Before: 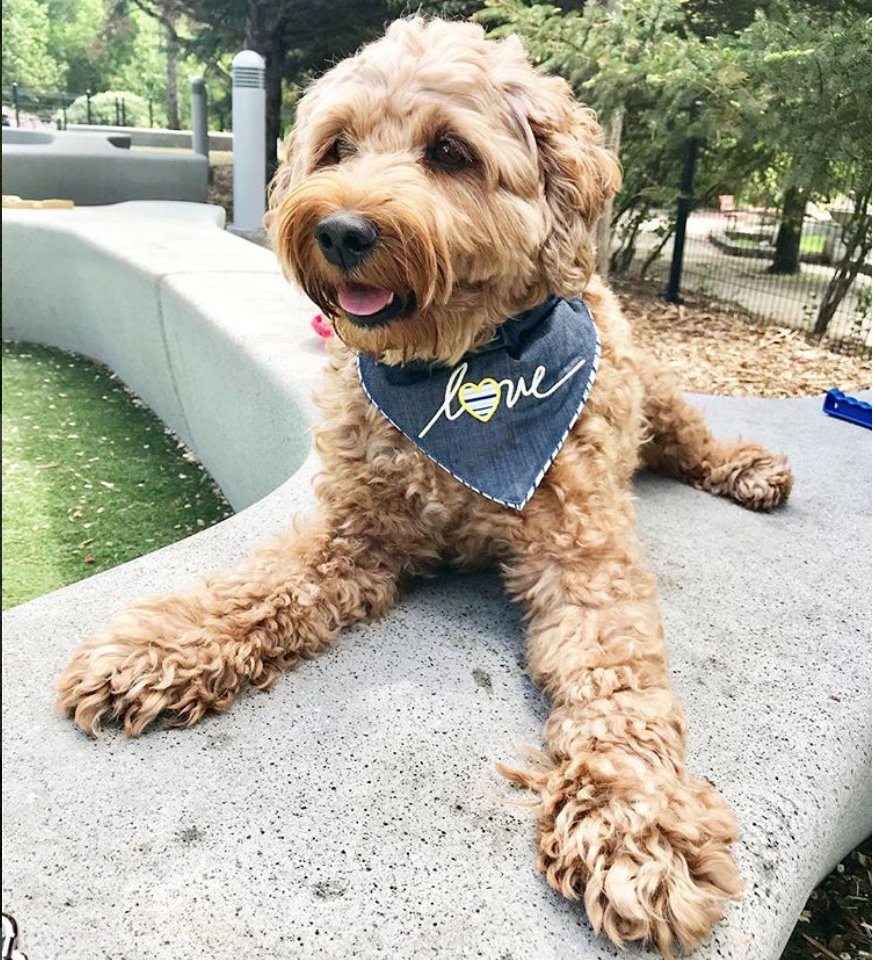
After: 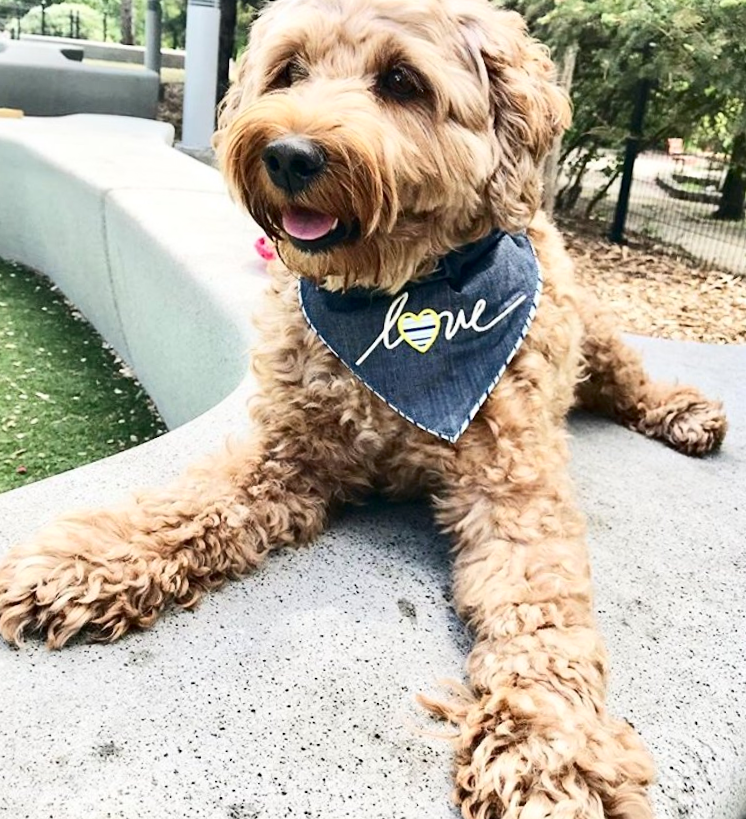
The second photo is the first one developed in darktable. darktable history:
crop and rotate: angle -2.91°, left 5.236%, top 5.214%, right 4.76%, bottom 4.727%
contrast brightness saturation: contrast 0.224
